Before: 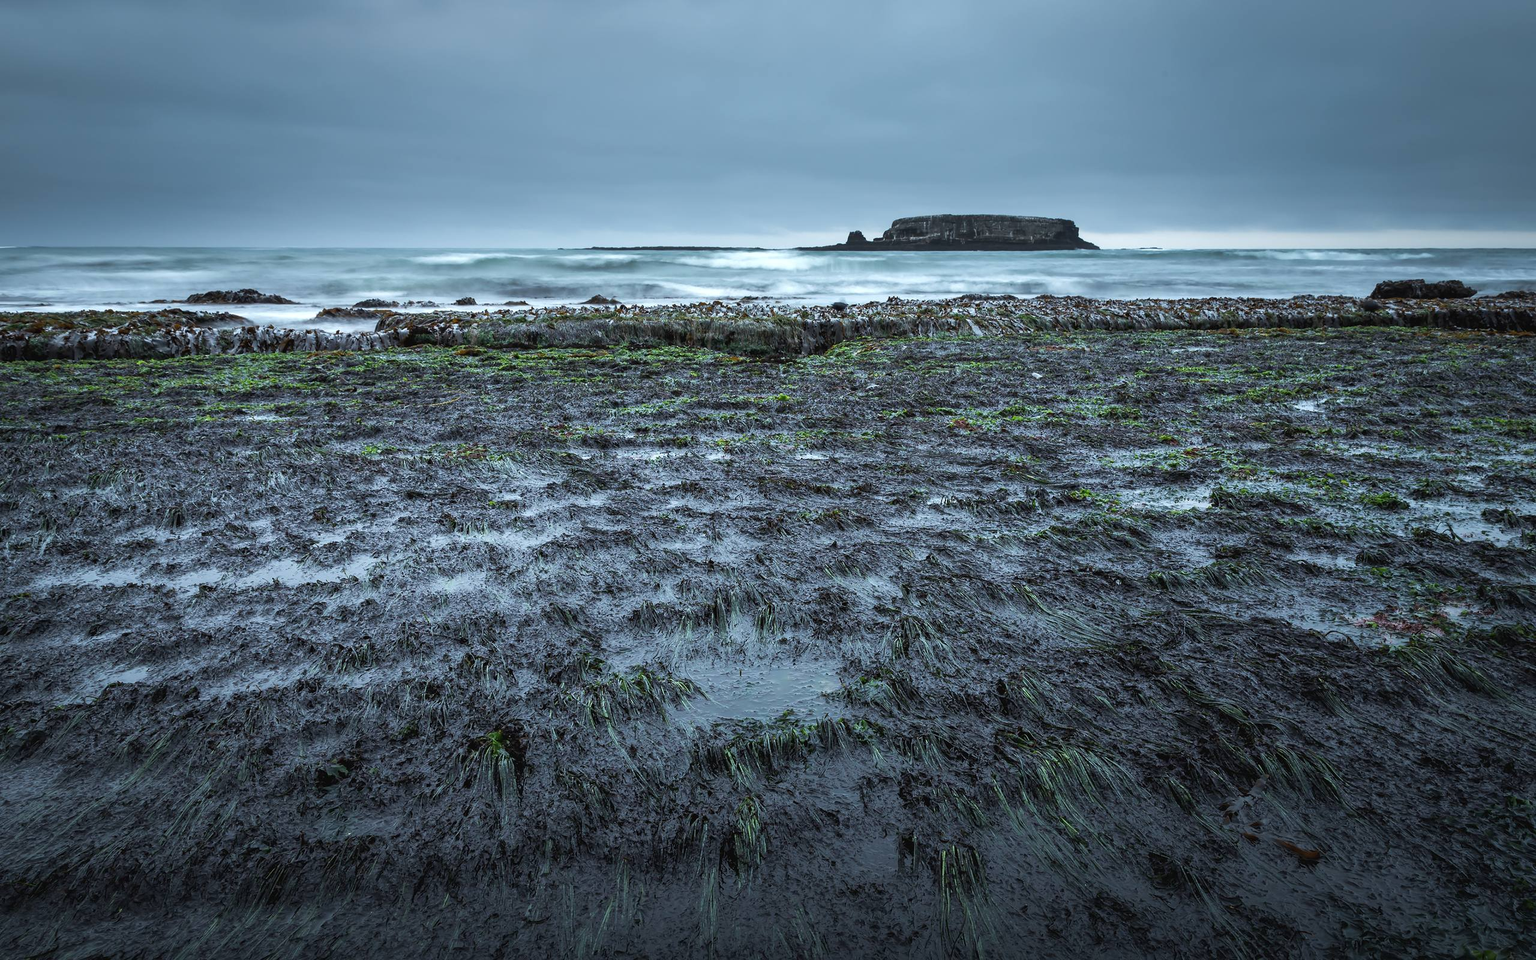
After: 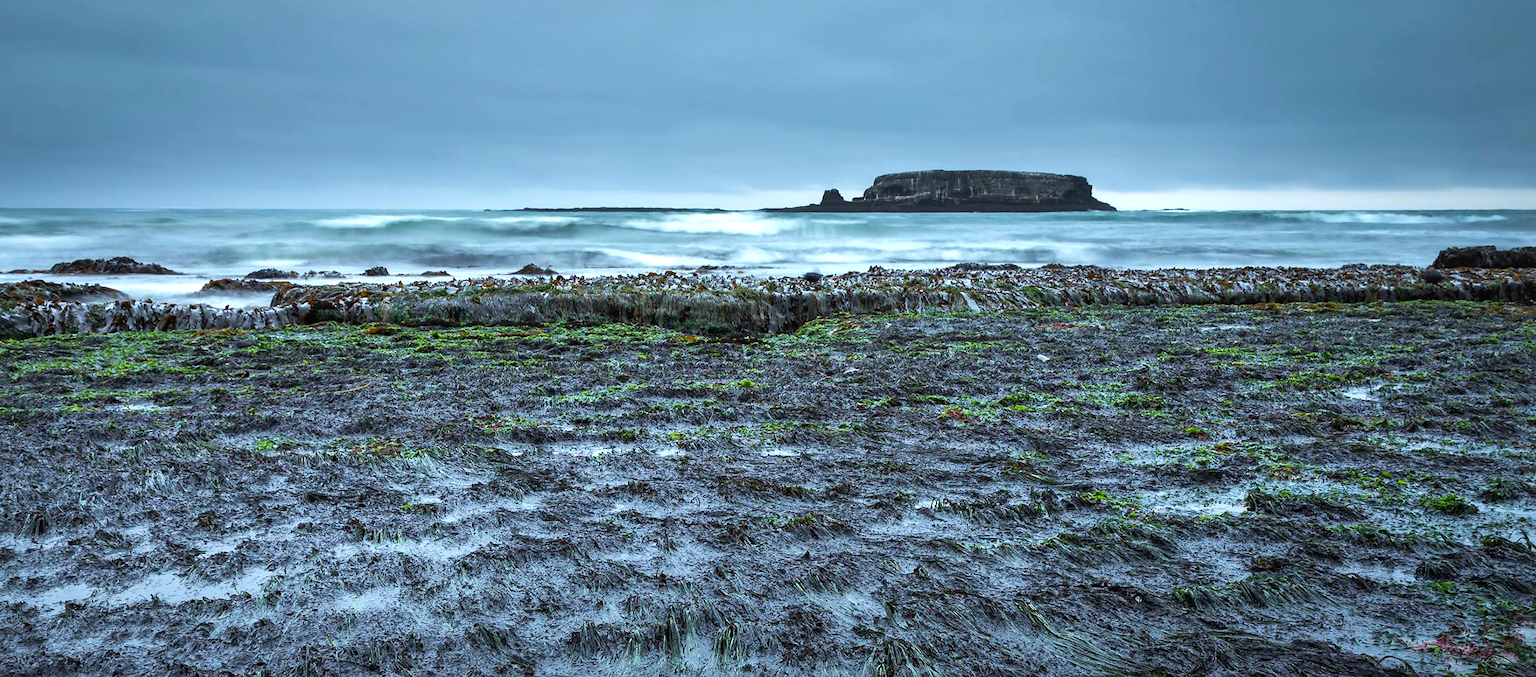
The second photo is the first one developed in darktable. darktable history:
crop and rotate: left 9.345%, top 7.22%, right 4.982%, bottom 32.331%
color balance rgb: perceptual saturation grading › global saturation 20%, global vibrance 20%
exposure: exposure 0.197 EV, compensate highlight preservation false
local contrast: mode bilateral grid, contrast 20, coarseness 50, detail 120%, midtone range 0.2
